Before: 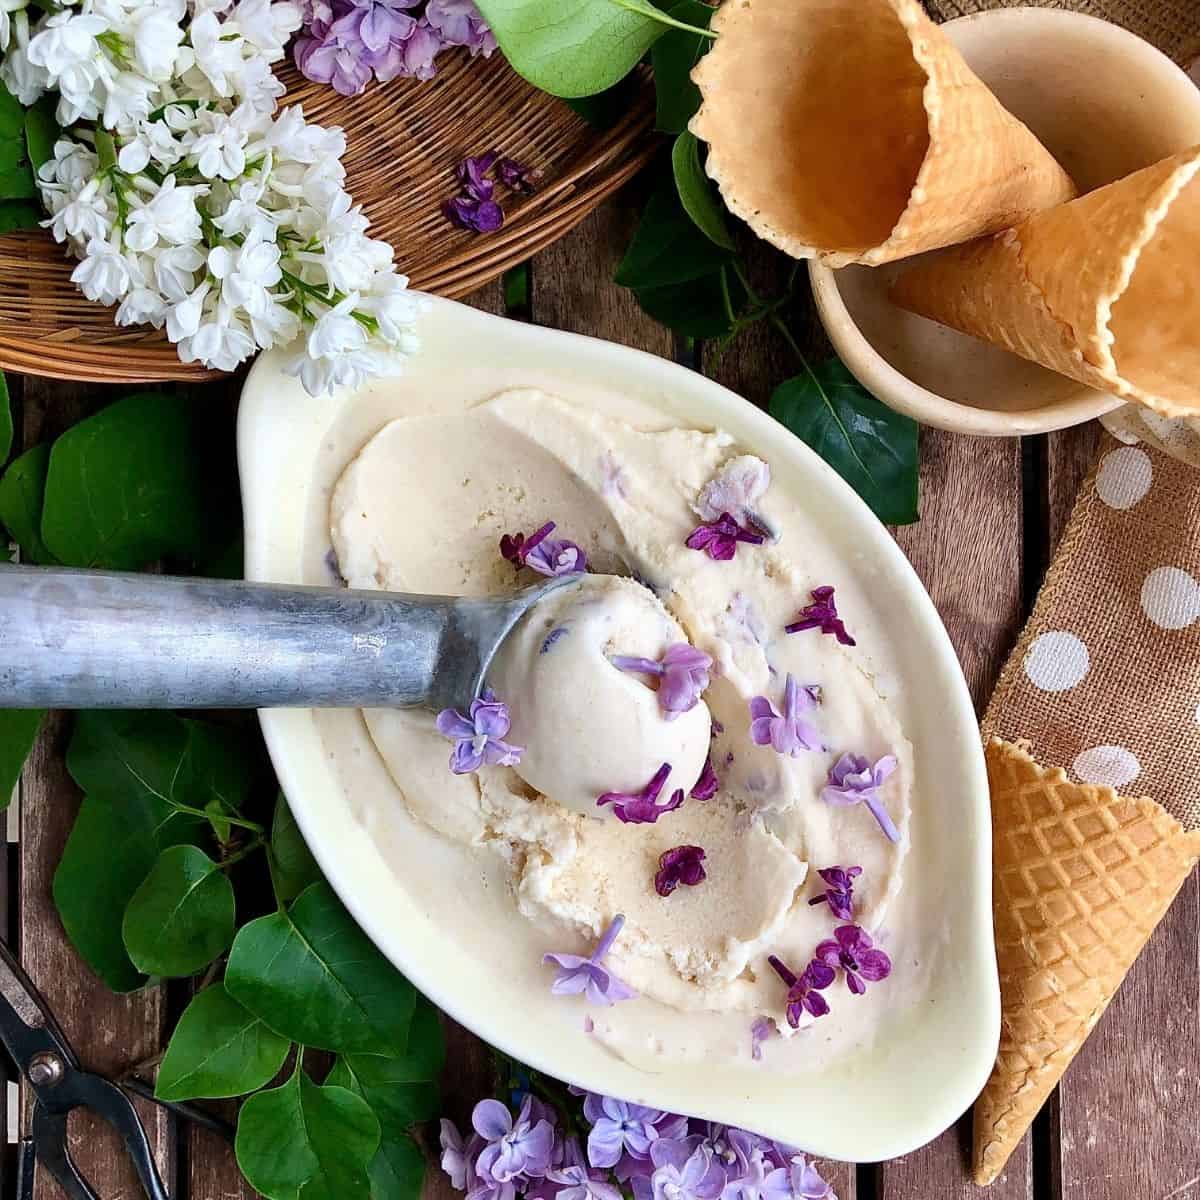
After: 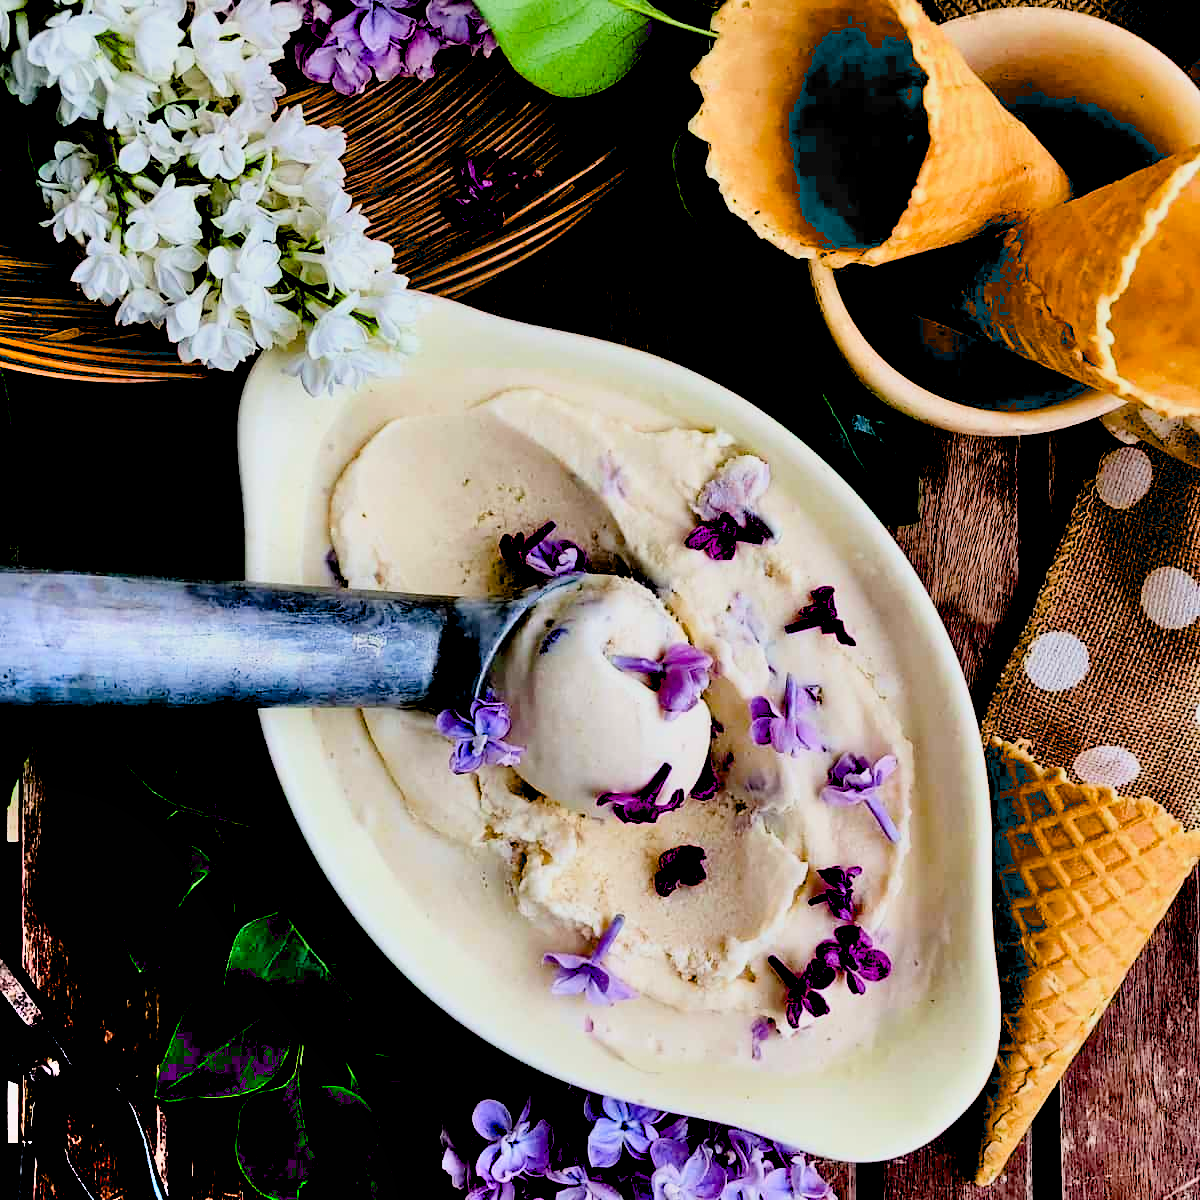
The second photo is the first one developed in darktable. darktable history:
exposure: black level correction 0.1, exposure -0.092 EV, compensate highlight preservation false
contrast brightness saturation: contrast 0.161, saturation 0.311
filmic rgb: black relative exposure -3.26 EV, white relative exposure 3.45 EV, hardness 2.36, contrast 1.102, preserve chrominance max RGB, iterations of high-quality reconstruction 0
shadows and highlights: low approximation 0.01, soften with gaussian
